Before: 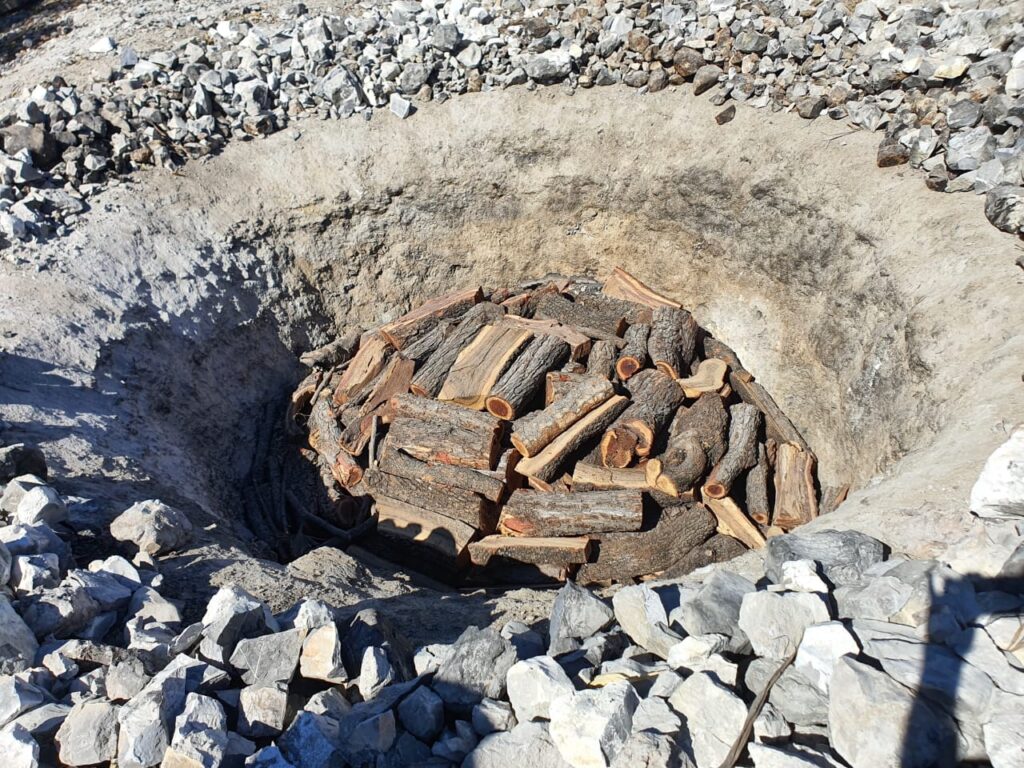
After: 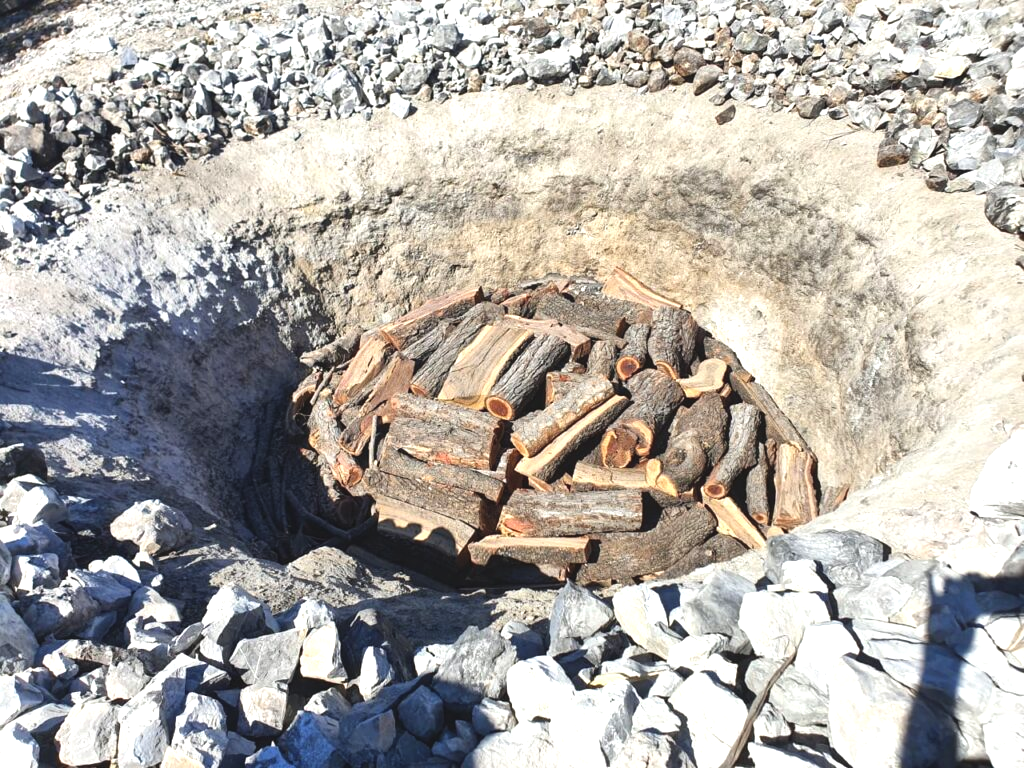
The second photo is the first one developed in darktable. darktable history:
exposure: black level correction -0.005, exposure 0.612 EV, compensate exposure bias true, compensate highlight preservation false
